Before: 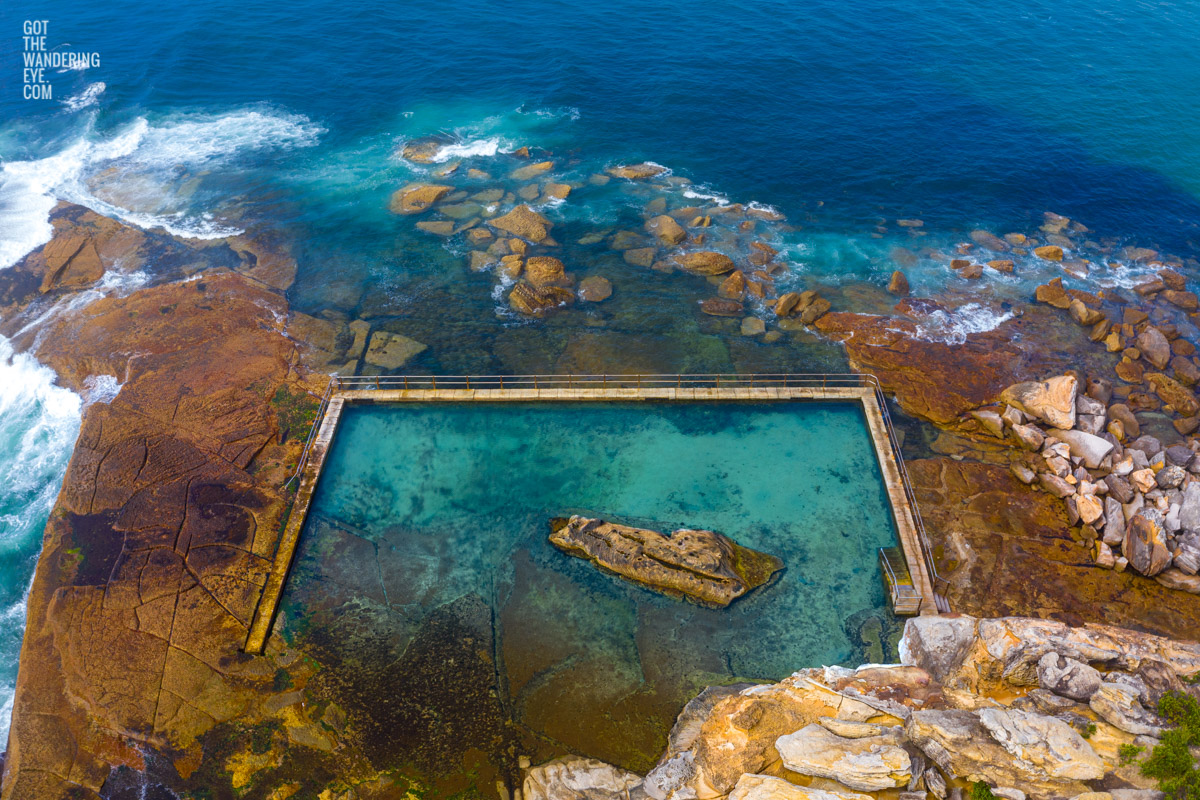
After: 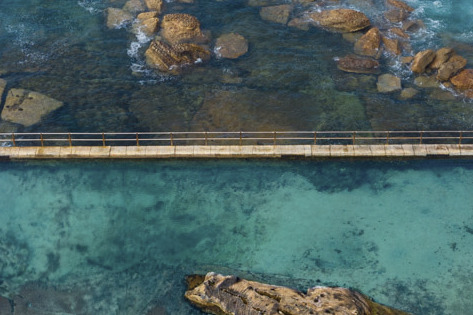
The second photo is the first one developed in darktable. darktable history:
crop: left 30.415%, top 30.386%, right 30.104%, bottom 30.153%
shadows and highlights: shadows 25.84, highlights -25.62
contrast brightness saturation: contrast 0.096, saturation -0.357
